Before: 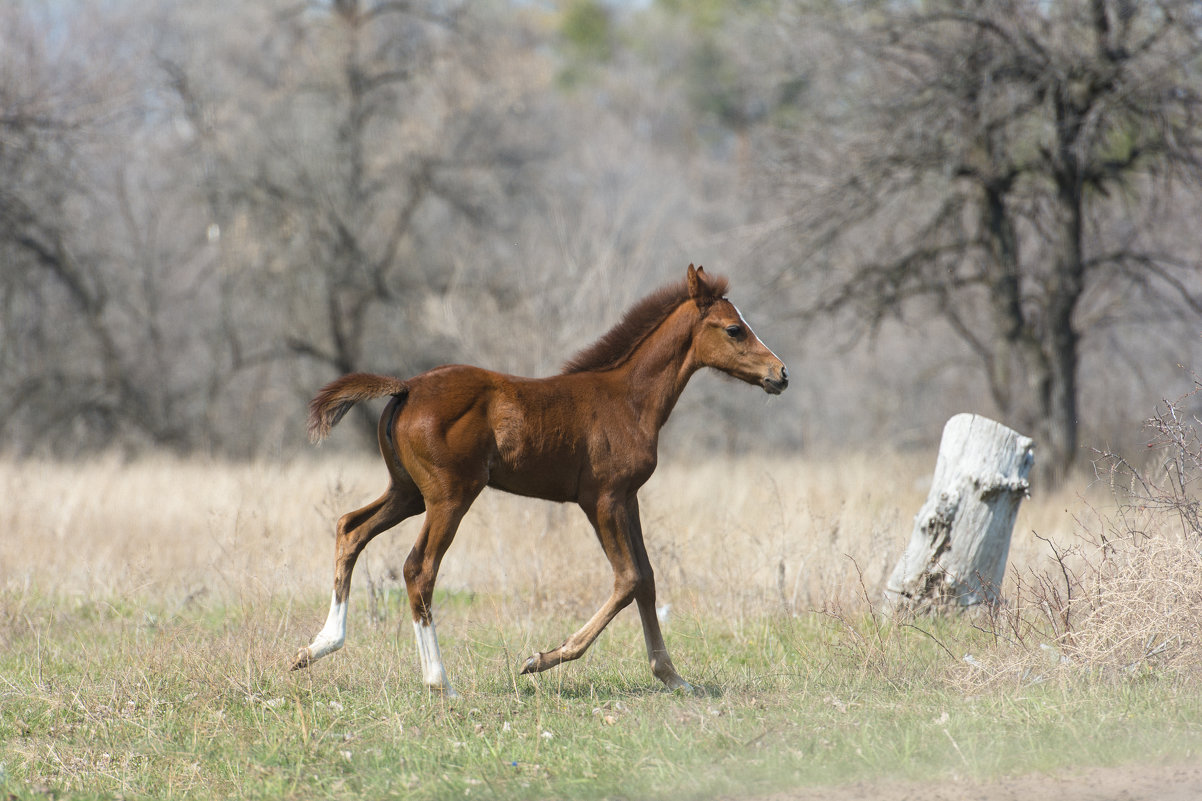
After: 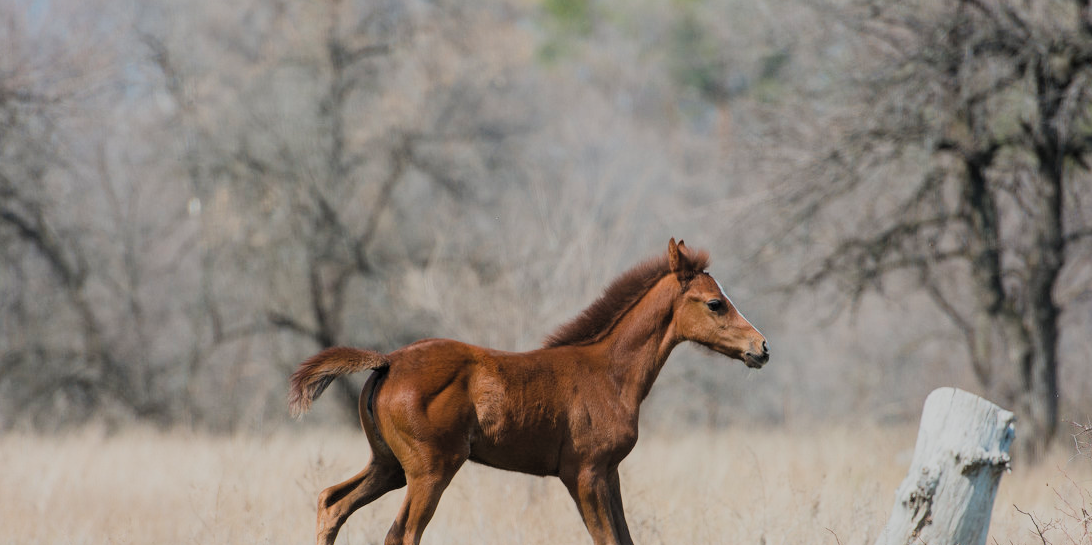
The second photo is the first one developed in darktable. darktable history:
crop: left 1.581%, top 3.36%, right 7.547%, bottom 28.513%
filmic rgb: black relative exposure -7.65 EV, white relative exposure 4.56 EV, hardness 3.61, color science v5 (2021), contrast in shadows safe, contrast in highlights safe
